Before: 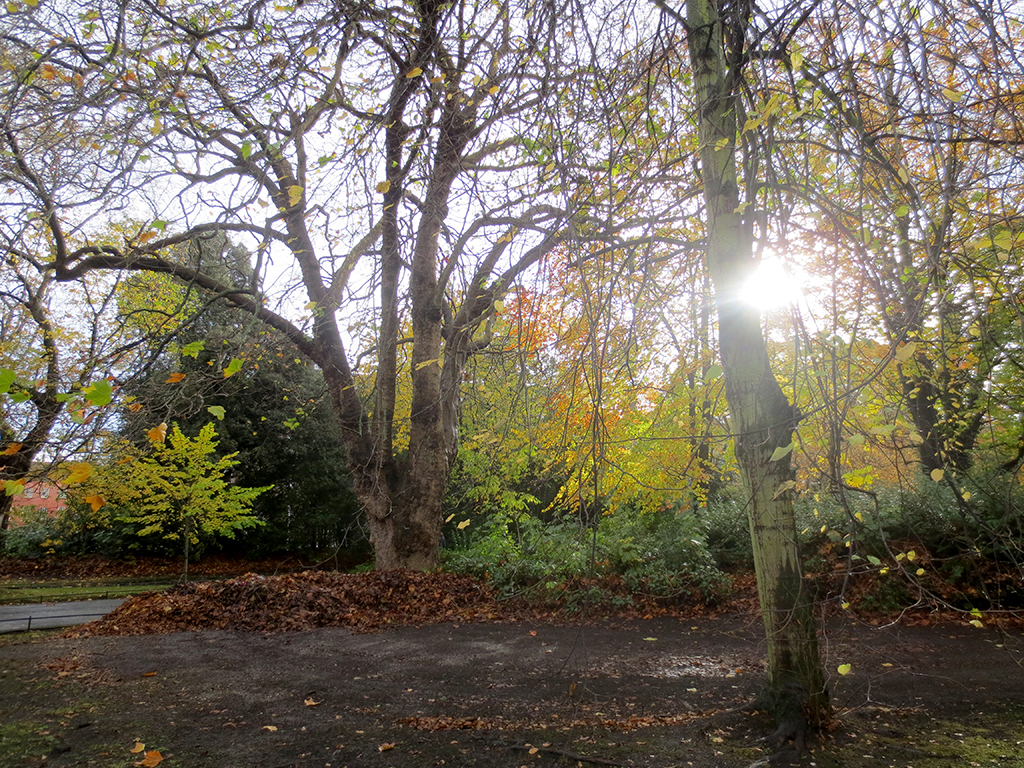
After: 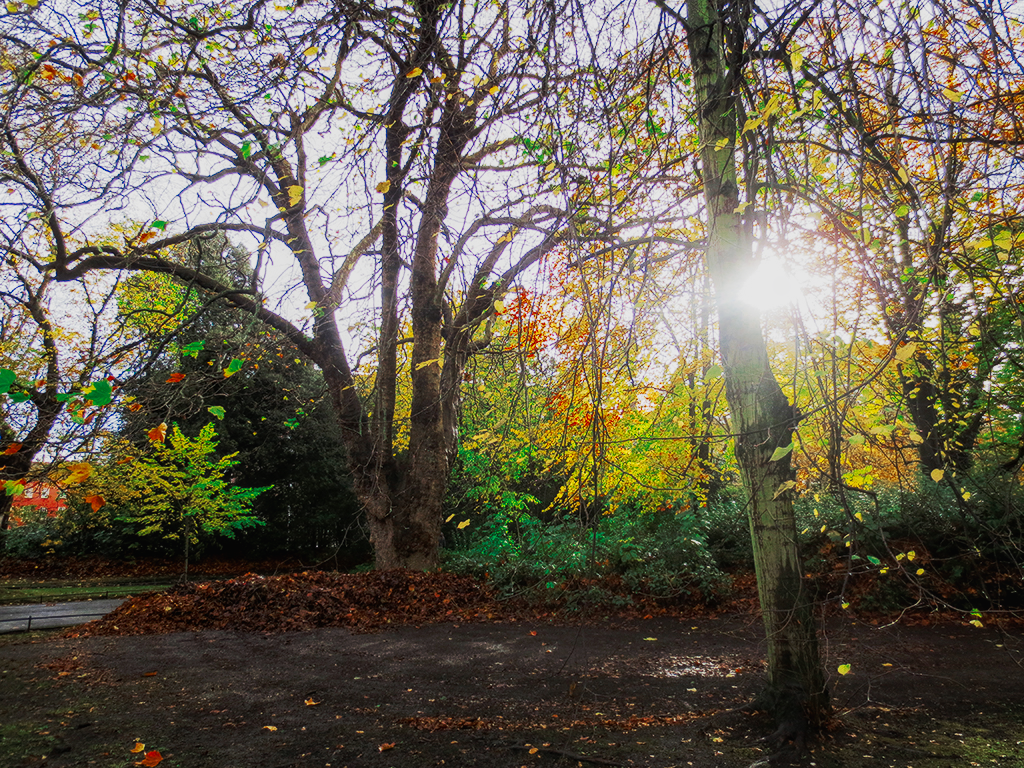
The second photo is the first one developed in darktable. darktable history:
local contrast: on, module defaults
tone curve: curves: ch0 [(0, 0) (0.003, 0.002) (0.011, 0.002) (0.025, 0.002) (0.044, 0.007) (0.069, 0.014) (0.1, 0.026) (0.136, 0.04) (0.177, 0.061) (0.224, 0.1) (0.277, 0.151) (0.335, 0.198) (0.399, 0.272) (0.468, 0.387) (0.543, 0.553) (0.623, 0.716) (0.709, 0.8) (0.801, 0.855) (0.898, 0.897) (1, 1)], preserve colors none
color zones: curves: ch0 [(0, 0.5) (0.125, 0.4) (0.25, 0.5) (0.375, 0.4) (0.5, 0.4) (0.625, 0.35) (0.75, 0.35) (0.875, 0.5)]; ch1 [(0, 0.35) (0.125, 0.45) (0.25, 0.35) (0.375, 0.35) (0.5, 0.35) (0.625, 0.35) (0.75, 0.45) (0.875, 0.35)]; ch2 [(0, 0.6) (0.125, 0.5) (0.25, 0.5) (0.375, 0.6) (0.5, 0.6) (0.625, 0.5) (0.75, 0.5) (0.875, 0.5)]
contrast brightness saturation: contrast -0.19, saturation 0.19
